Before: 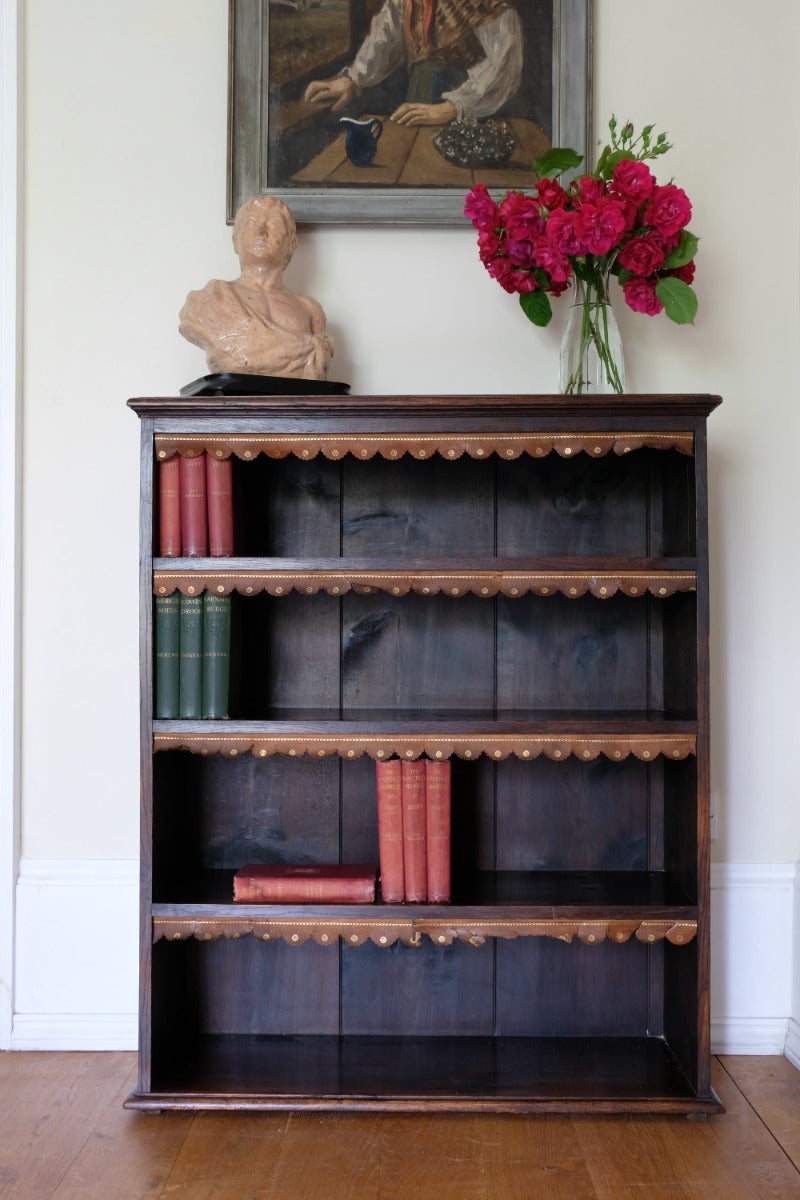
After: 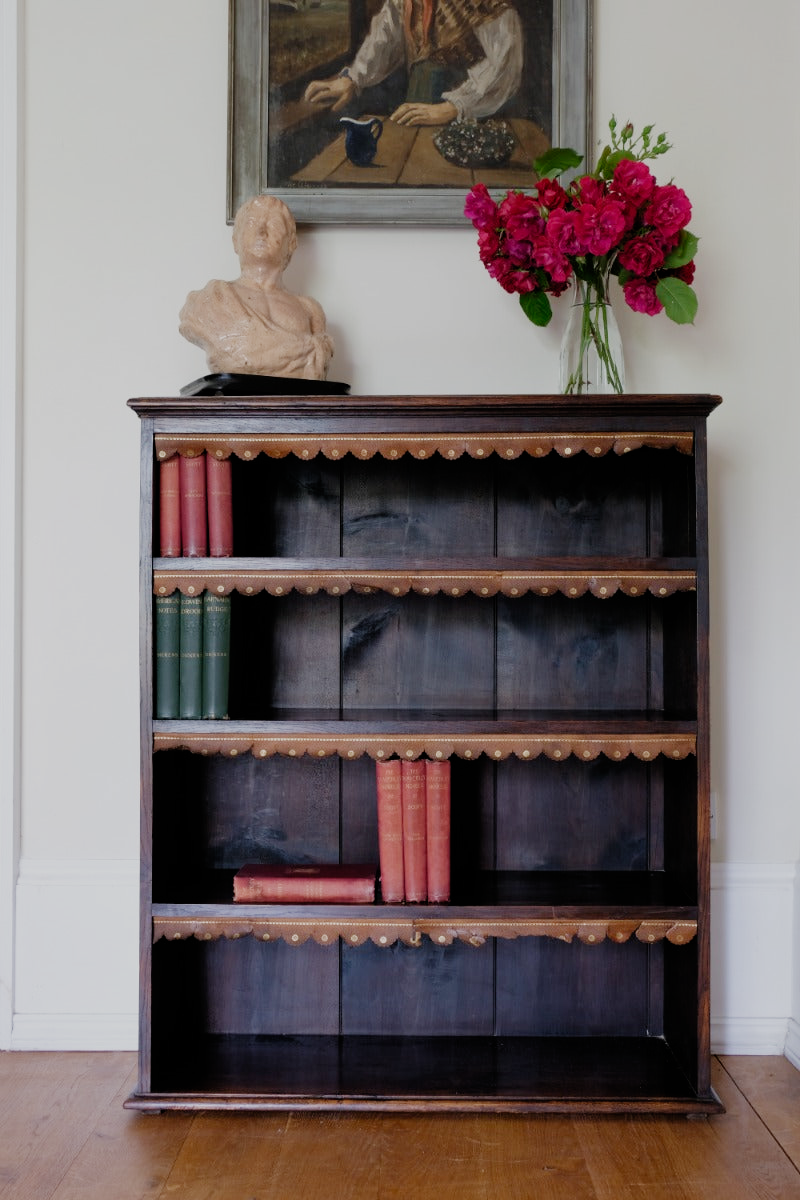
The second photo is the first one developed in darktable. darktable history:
filmic rgb: black relative exposure -8.03 EV, white relative exposure 4.02 EV, hardness 4.15, add noise in highlights 0, preserve chrominance no, color science v3 (2019), use custom middle-gray values true, contrast in highlights soft
